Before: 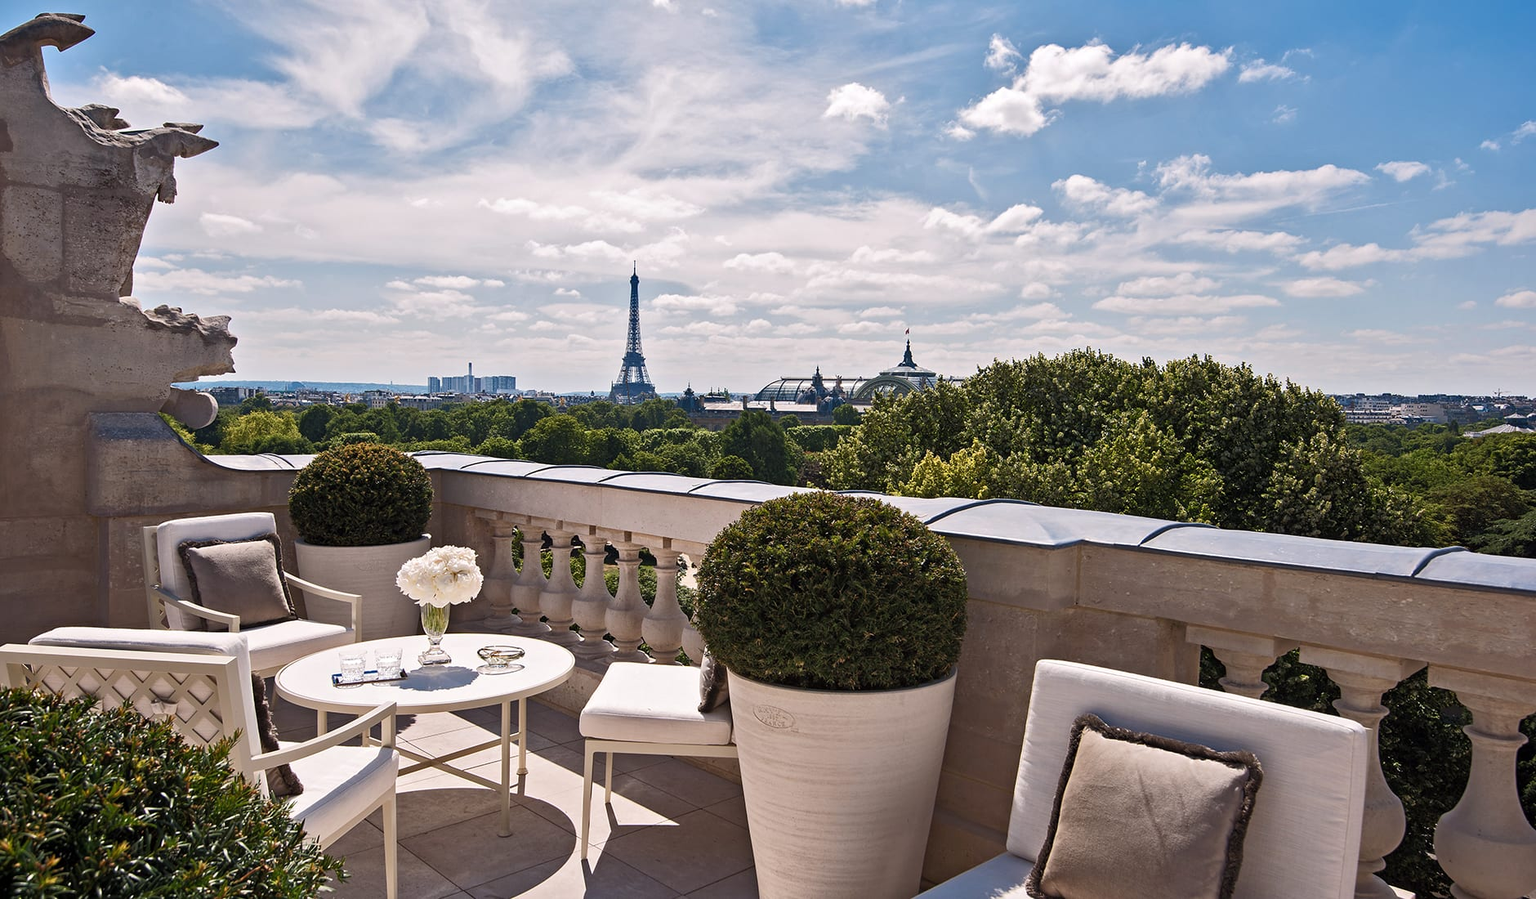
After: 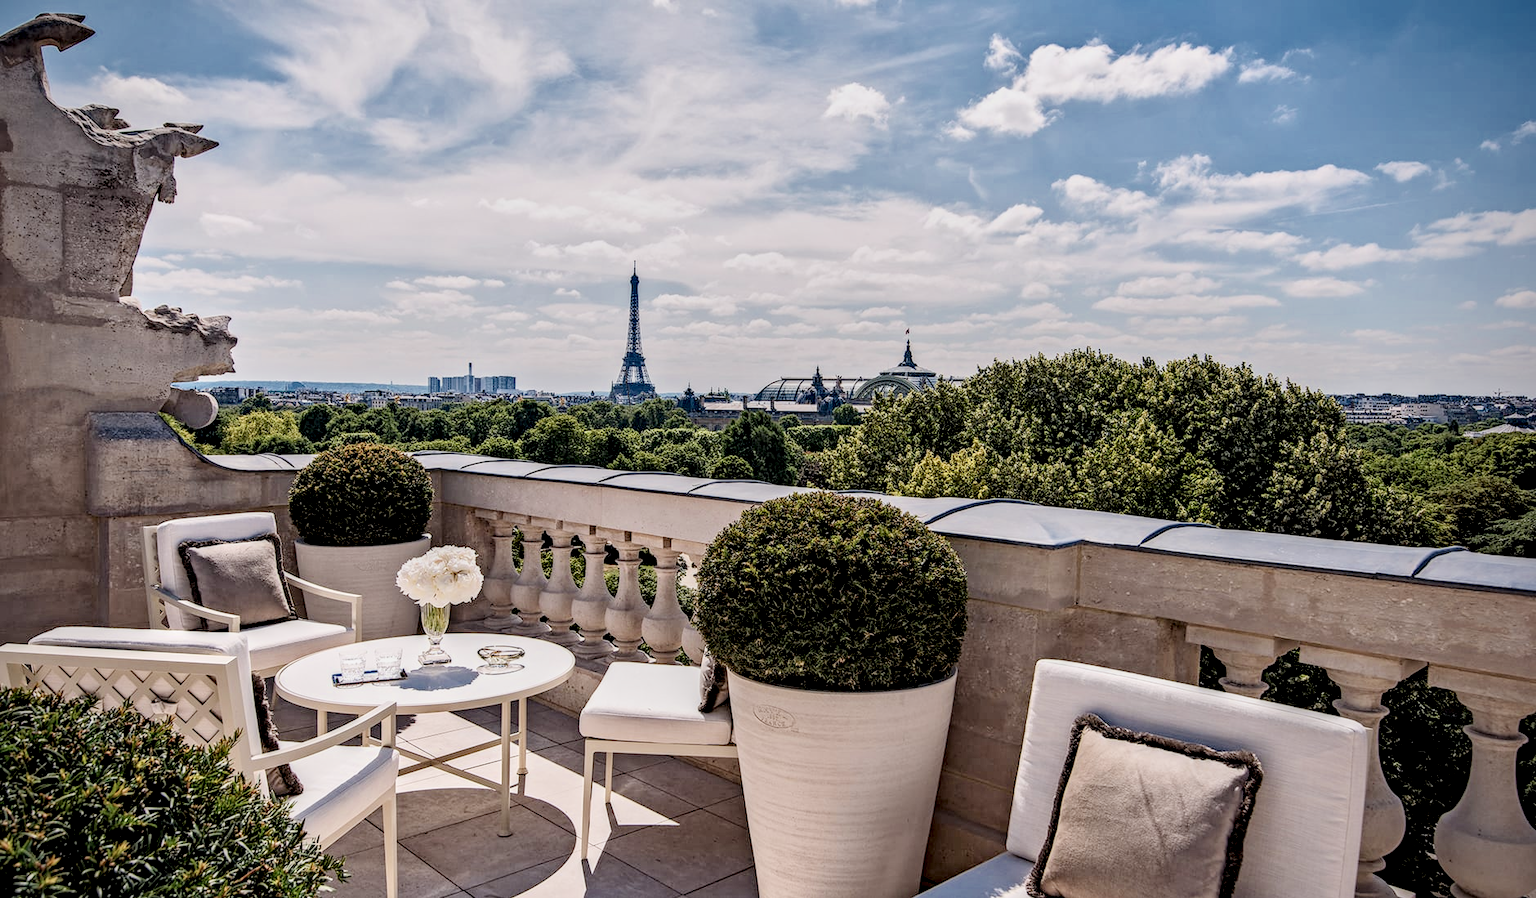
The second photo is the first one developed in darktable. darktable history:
filmic rgb: black relative exposure -8.03 EV, white relative exposure 8.03 EV, target black luminance 0%, hardness 2.48, latitude 76.29%, contrast 0.554, shadows ↔ highlights balance 0.016%, add noise in highlights 0.001, color science v3 (2019), use custom middle-gray values true, contrast in highlights soft
tone curve: curves: ch0 [(0, 0.016) (0.11, 0.039) (0.259, 0.235) (0.383, 0.437) (0.499, 0.597) (0.733, 0.867) (0.843, 0.948) (1, 1)], color space Lab, independent channels, preserve colors none
vignetting: saturation -0.035
local contrast: highlights 18%, detail 186%
